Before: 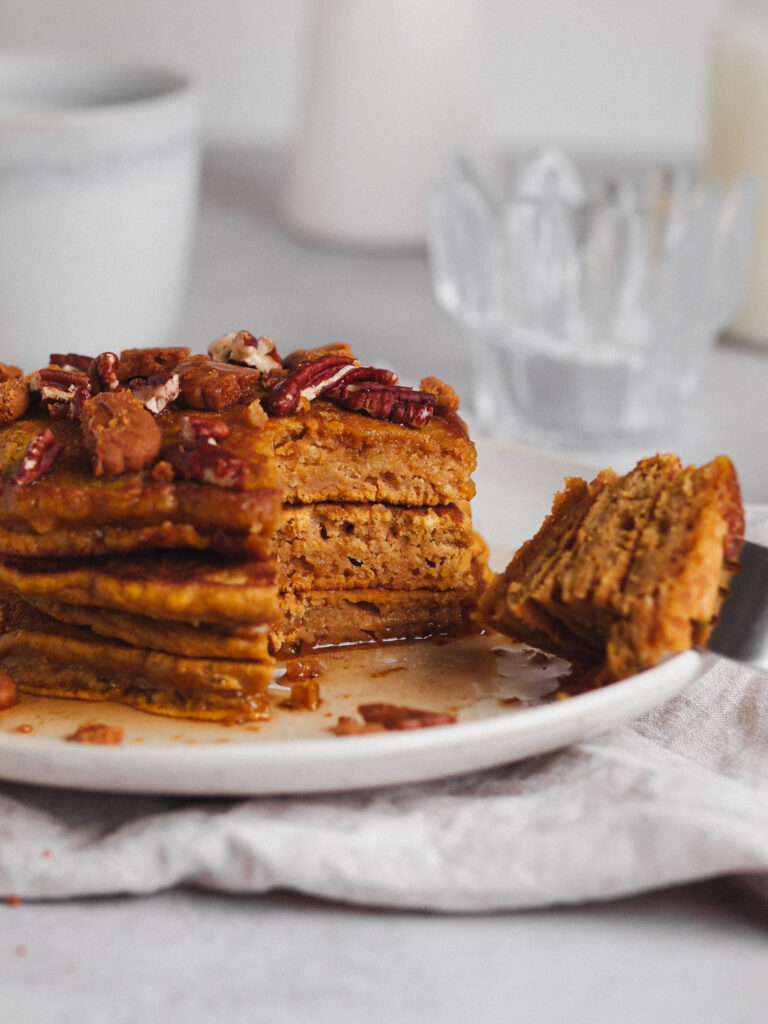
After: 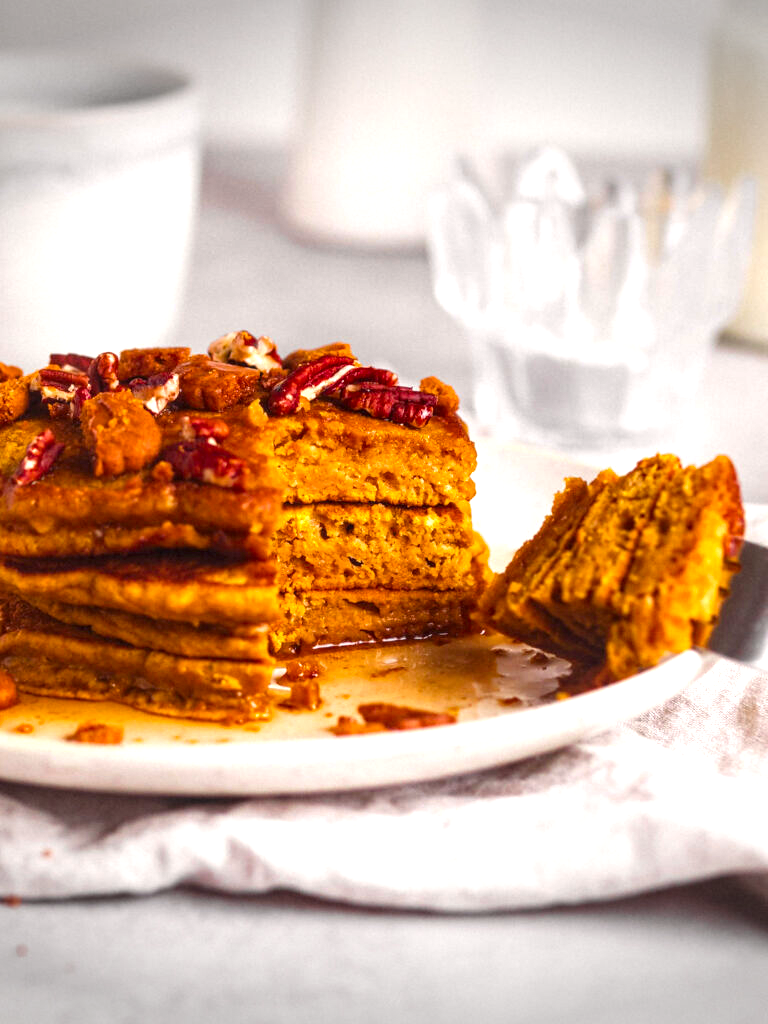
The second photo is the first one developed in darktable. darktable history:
exposure: black level correction 0, exposure 0.897 EV, compensate exposure bias true, compensate highlight preservation false
color balance rgb: shadows lift › chroma 4.494%, shadows lift › hue 27.45°, highlights gain › chroma 1.029%, highlights gain › hue 60.12°, perceptual saturation grading › global saturation 31.123%, global vibrance 20%
local contrast: detail 130%
vignetting: fall-off start 100.25%, width/height ratio 1.325
